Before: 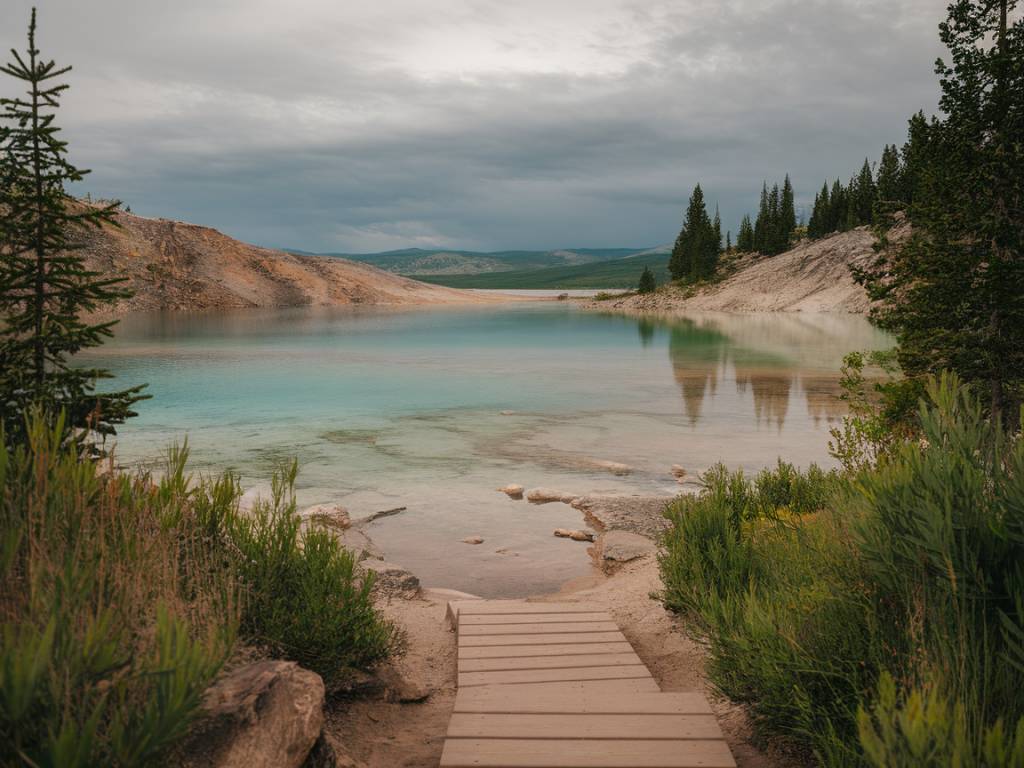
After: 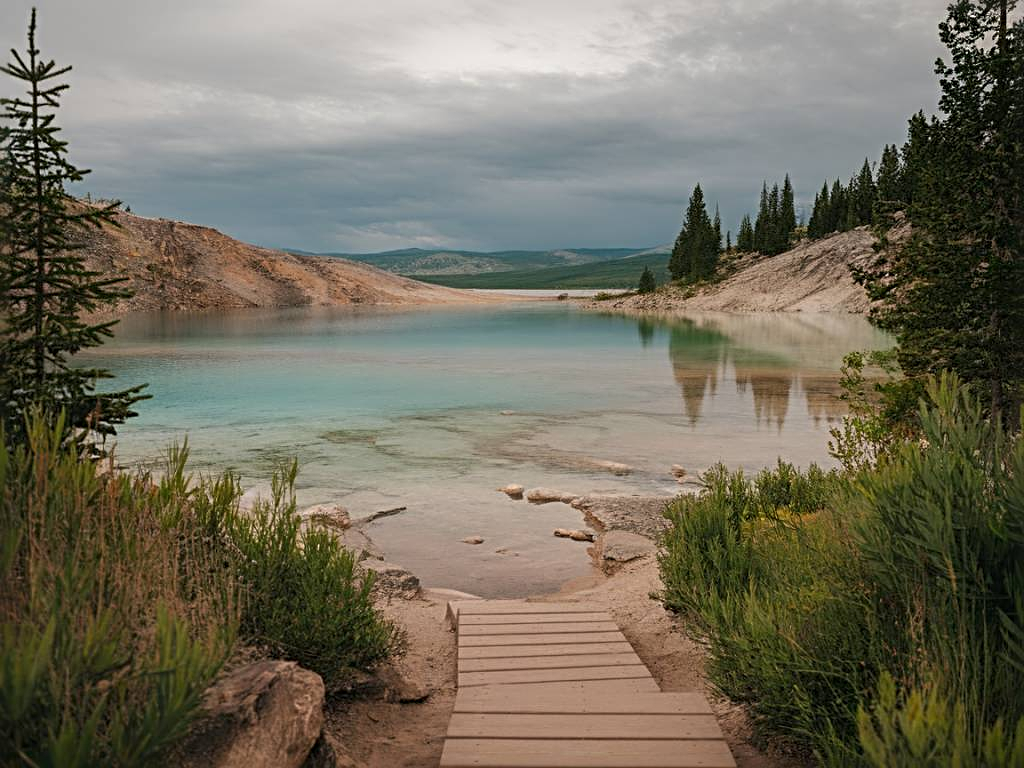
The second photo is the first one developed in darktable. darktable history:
sharpen: radius 3.975
